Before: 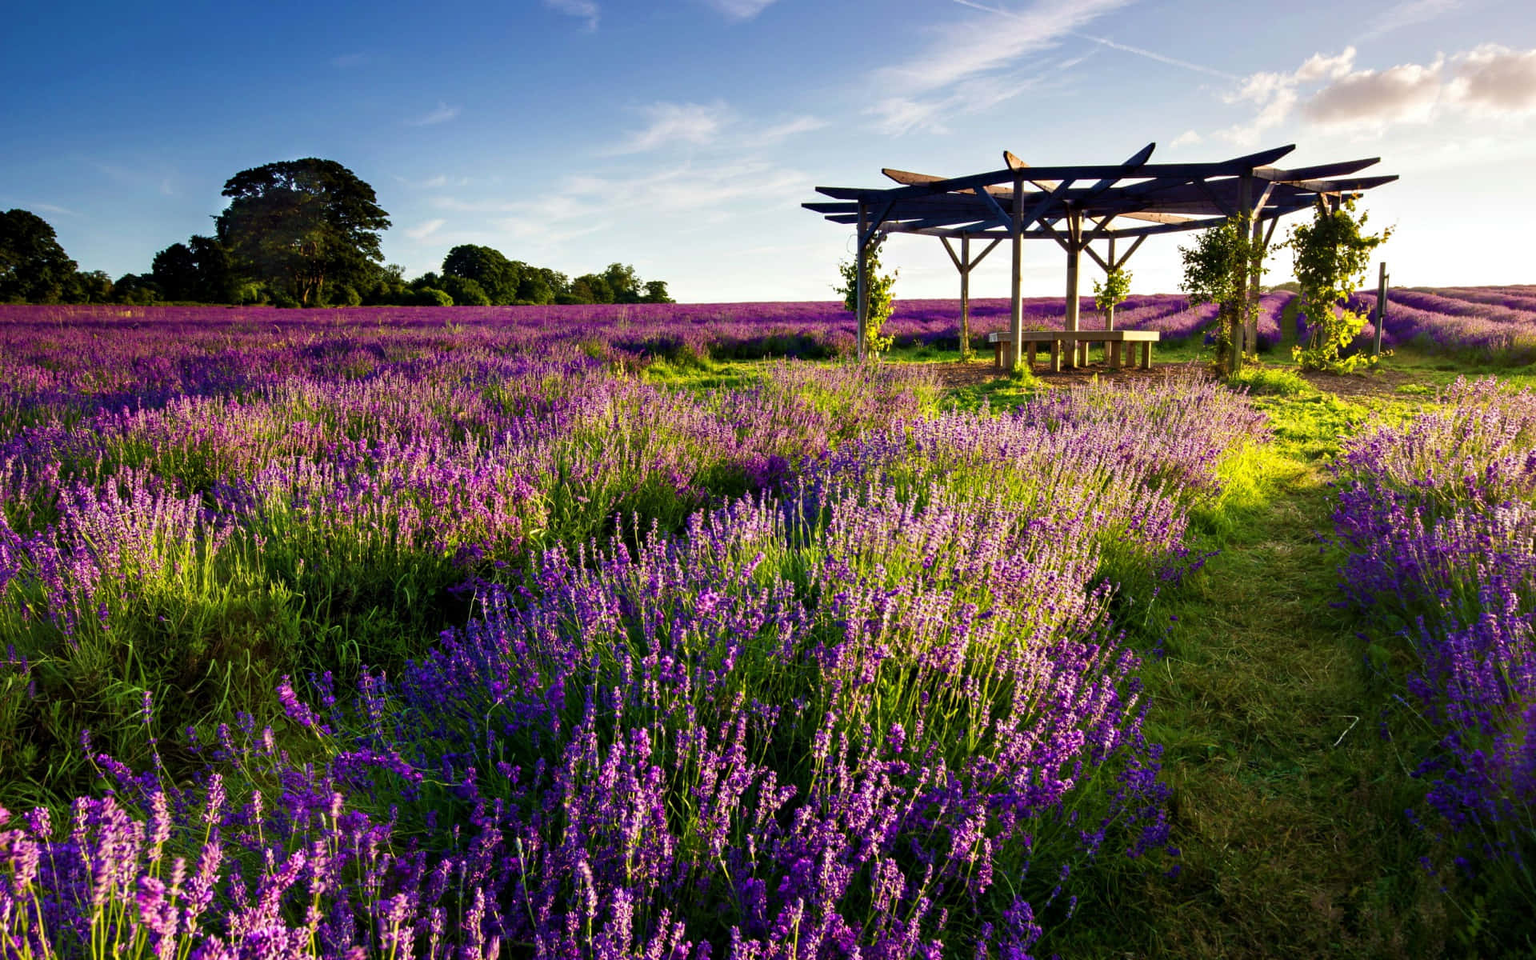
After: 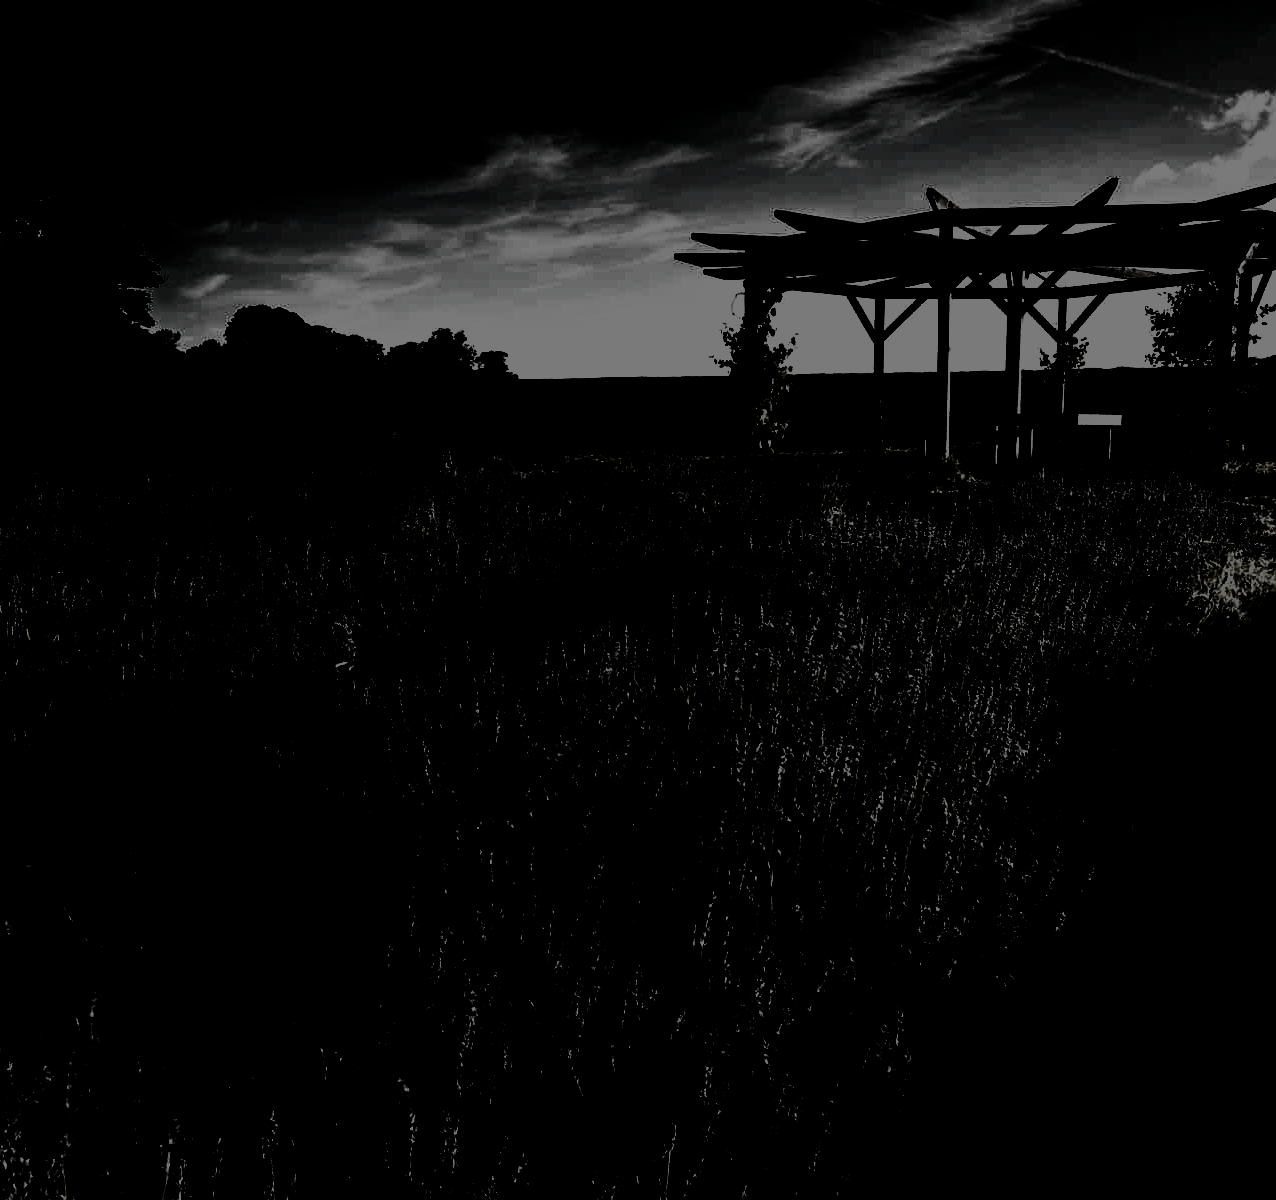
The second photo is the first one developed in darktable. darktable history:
crop: left 17.067%, right 16.428%
contrast brightness saturation: contrast -0.098, saturation -0.082
levels: levels [0.721, 0.937, 0.997]
filmic rgb: black relative exposure -8.2 EV, white relative exposure 2.2 EV, target white luminance 99.963%, hardness 7.09, latitude 74.78%, contrast 1.323, highlights saturation mix -2.66%, shadows ↔ highlights balance 30.59%, preserve chrominance no, color science v4 (2020)
